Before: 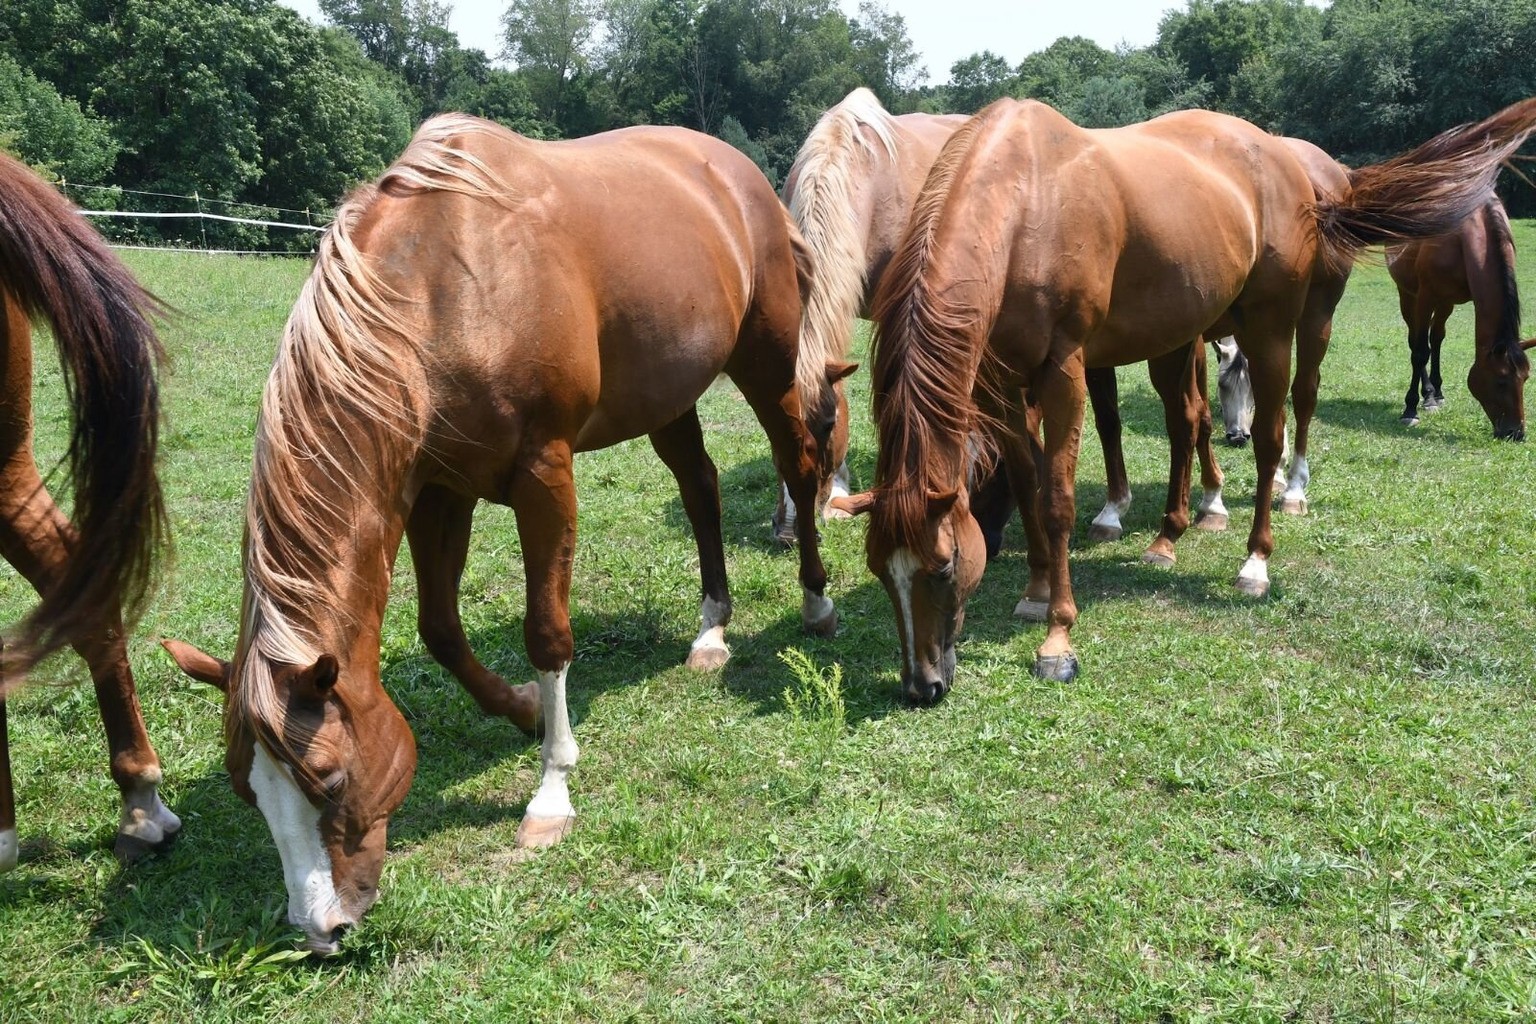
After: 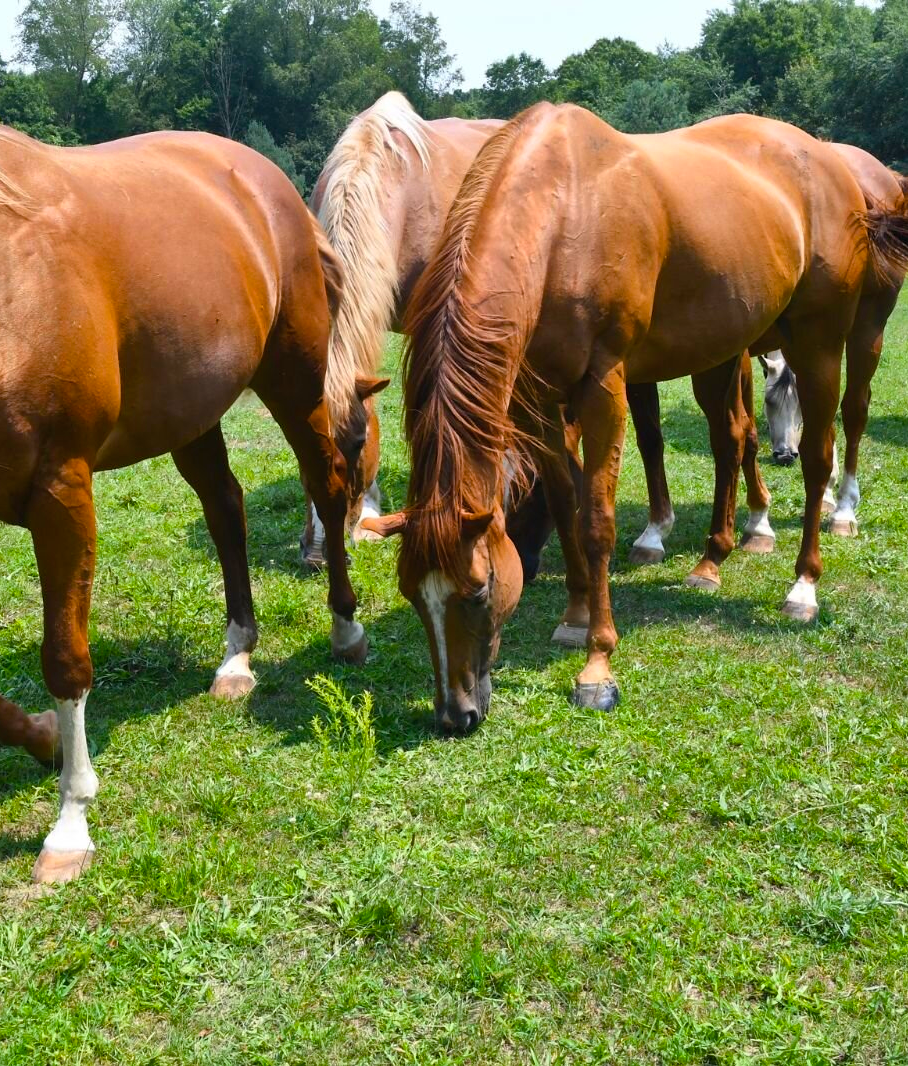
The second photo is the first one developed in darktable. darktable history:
color balance rgb: perceptual saturation grading › global saturation 42.842%, global vibrance 14.661%
crop: left 31.587%, top 0.014%, right 11.643%
shadows and highlights: shadows 53.18, soften with gaussian
